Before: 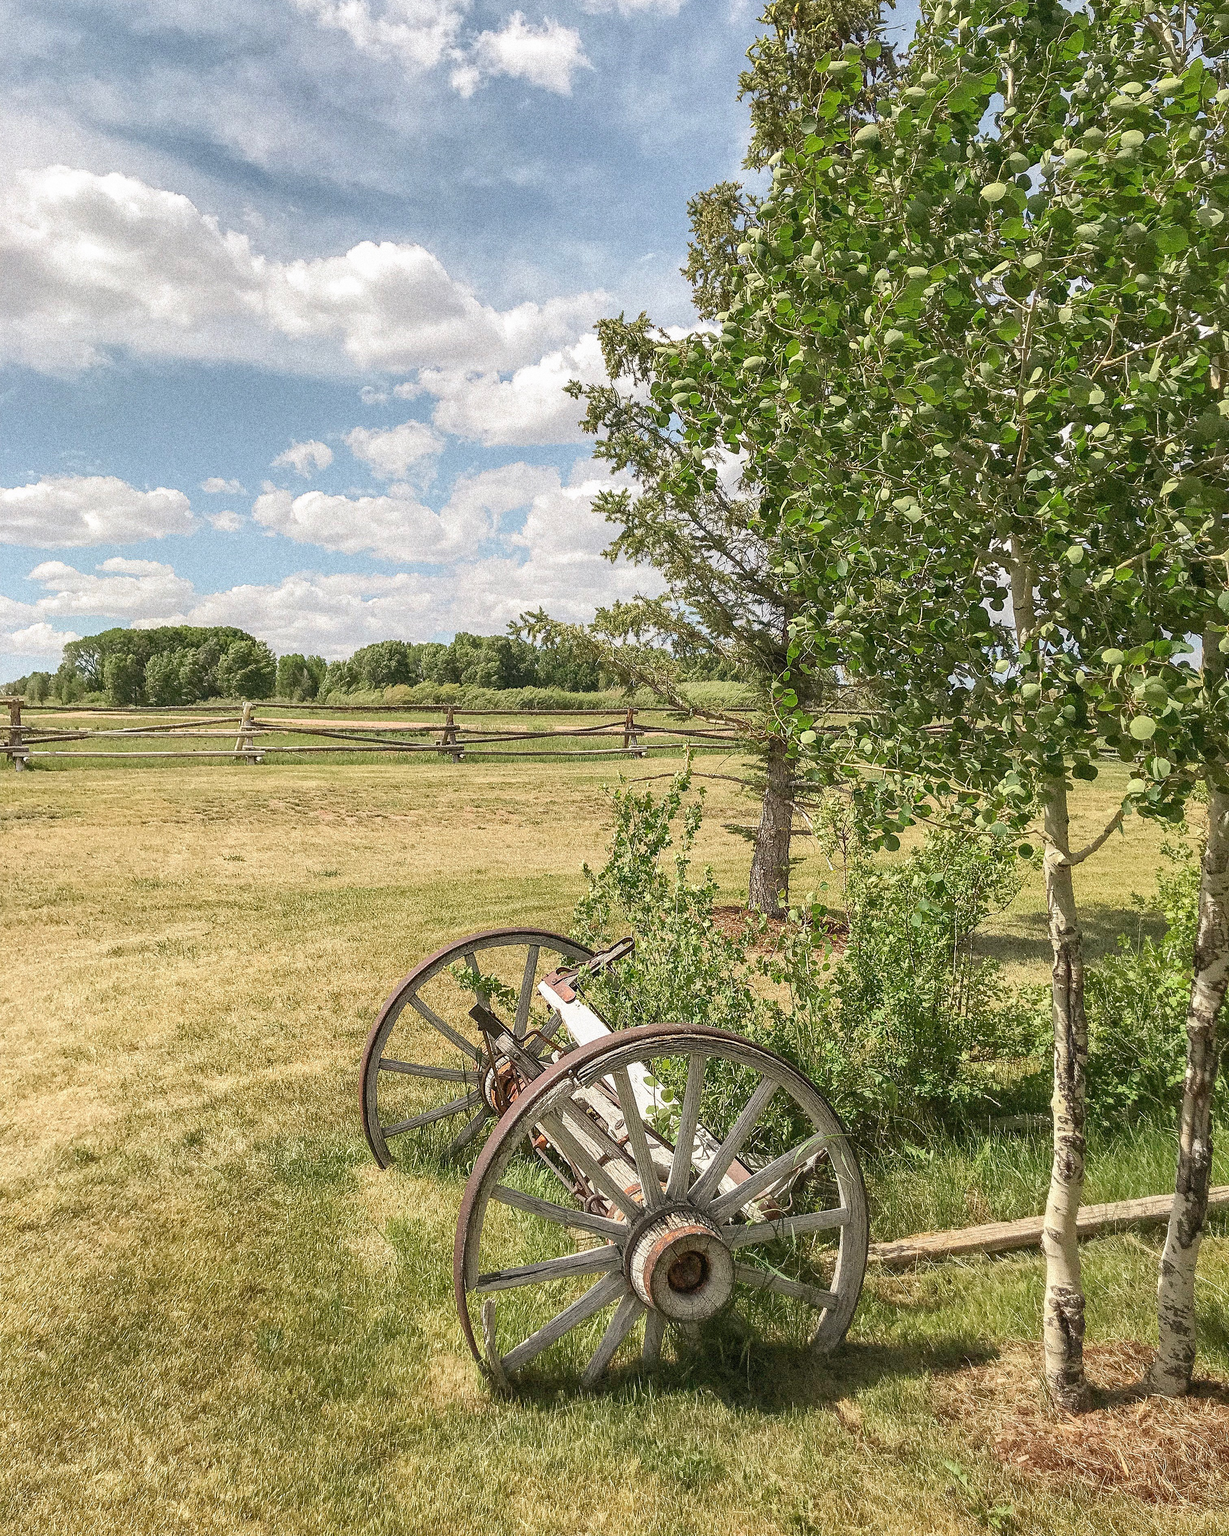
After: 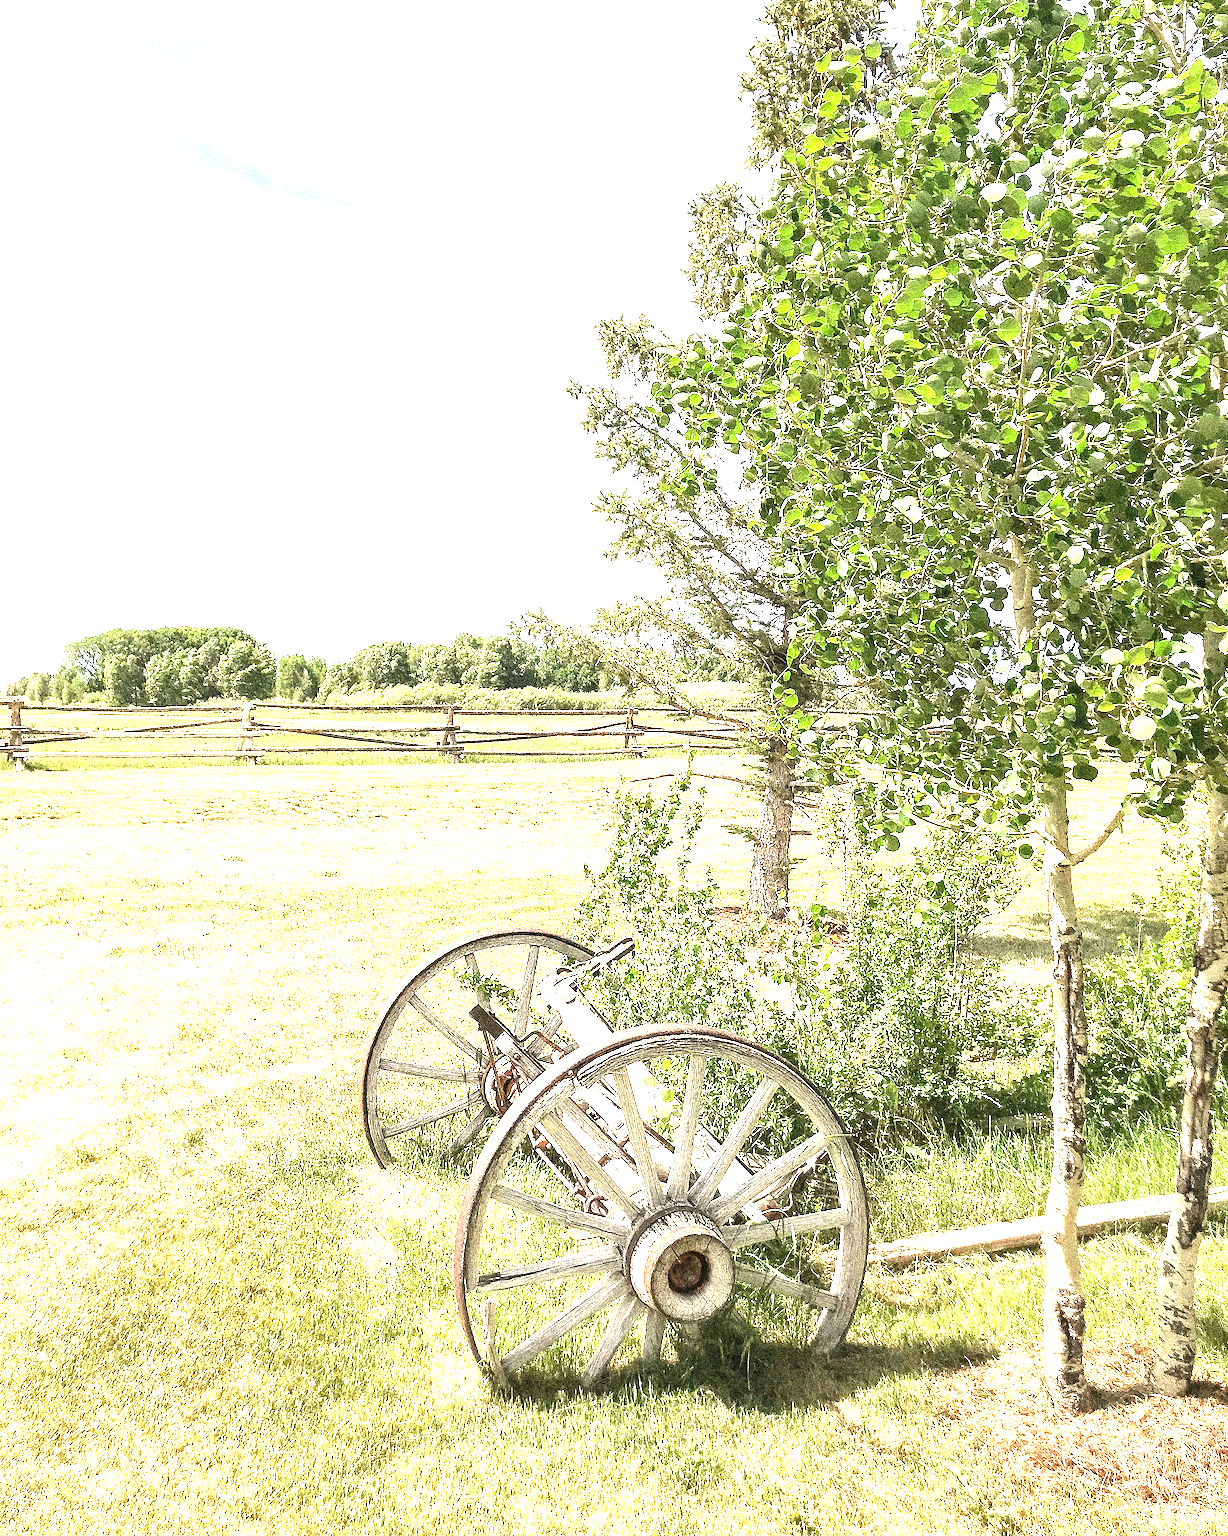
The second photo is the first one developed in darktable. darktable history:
exposure: black level correction 0, exposure 1.45 EV, compensate exposure bias true, compensate highlight preservation false
tone equalizer: -8 EV -0.75 EV, -7 EV -0.7 EV, -6 EV -0.6 EV, -5 EV -0.4 EV, -3 EV 0.4 EV, -2 EV 0.6 EV, -1 EV 0.7 EV, +0 EV 0.75 EV, edges refinement/feathering 500, mask exposure compensation -1.57 EV, preserve details no
